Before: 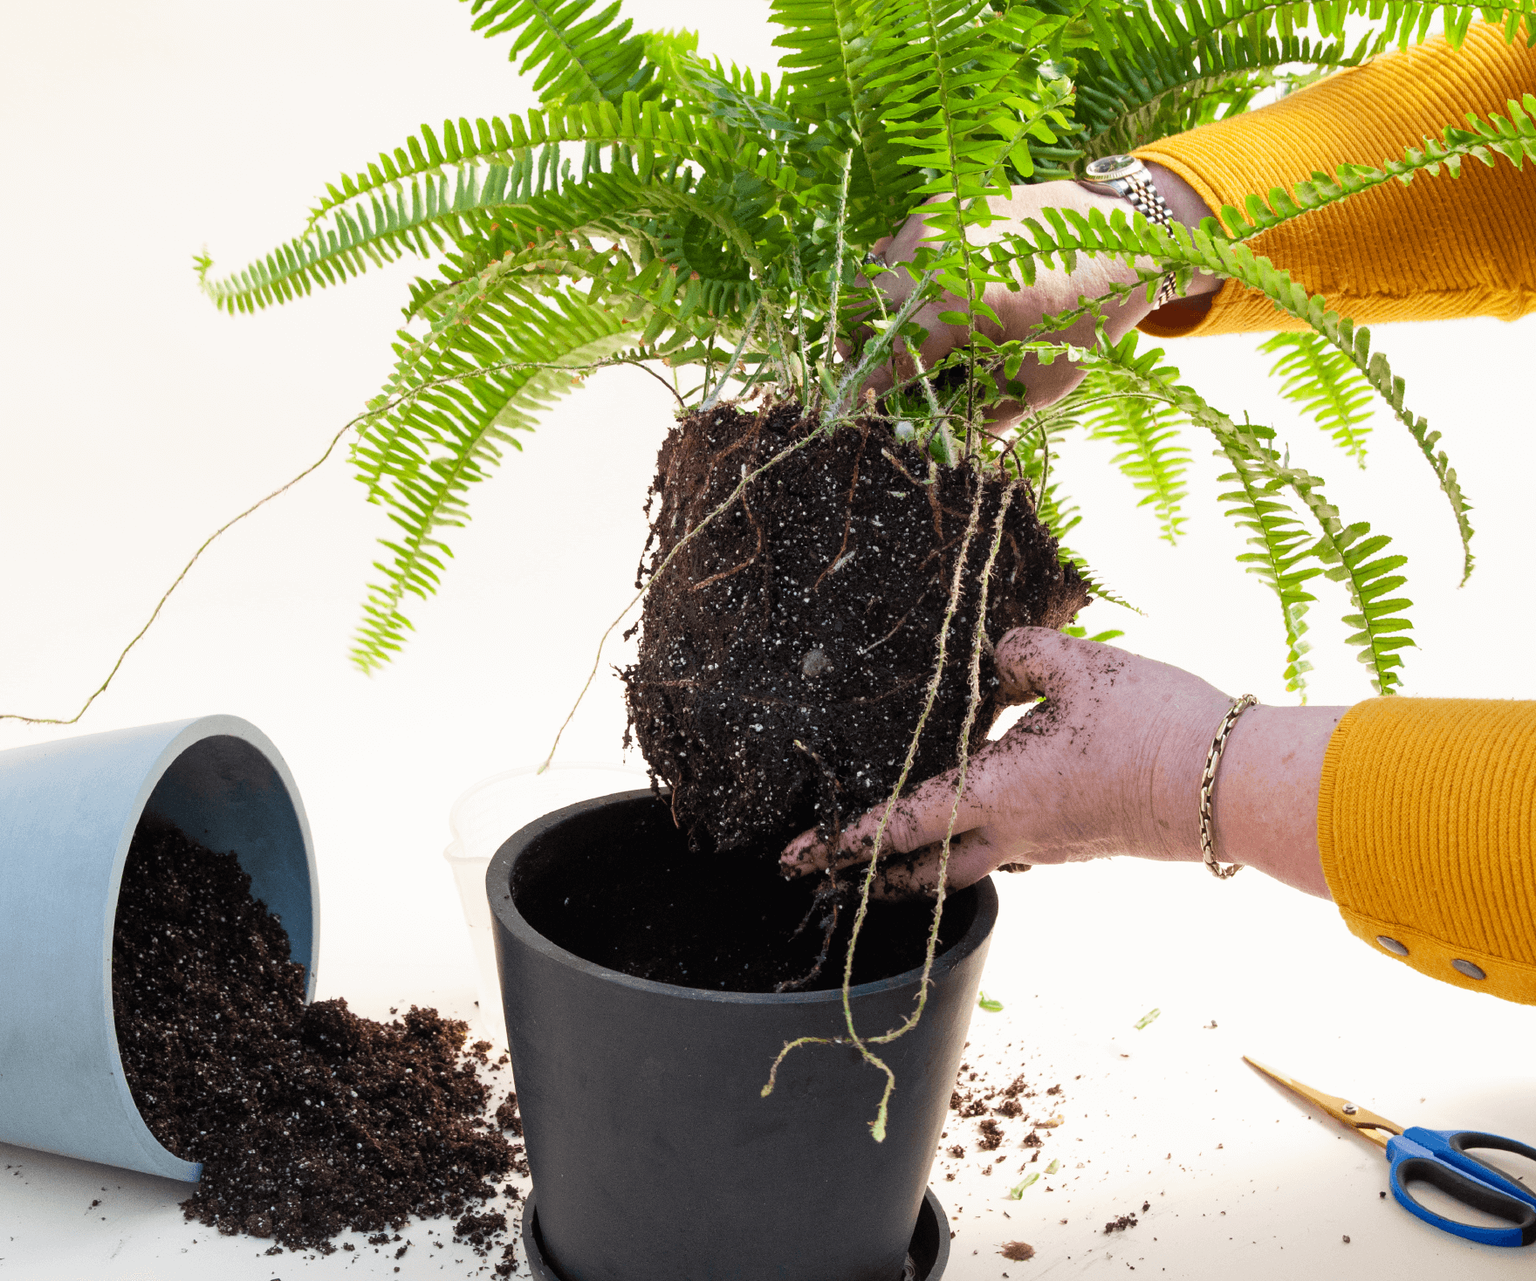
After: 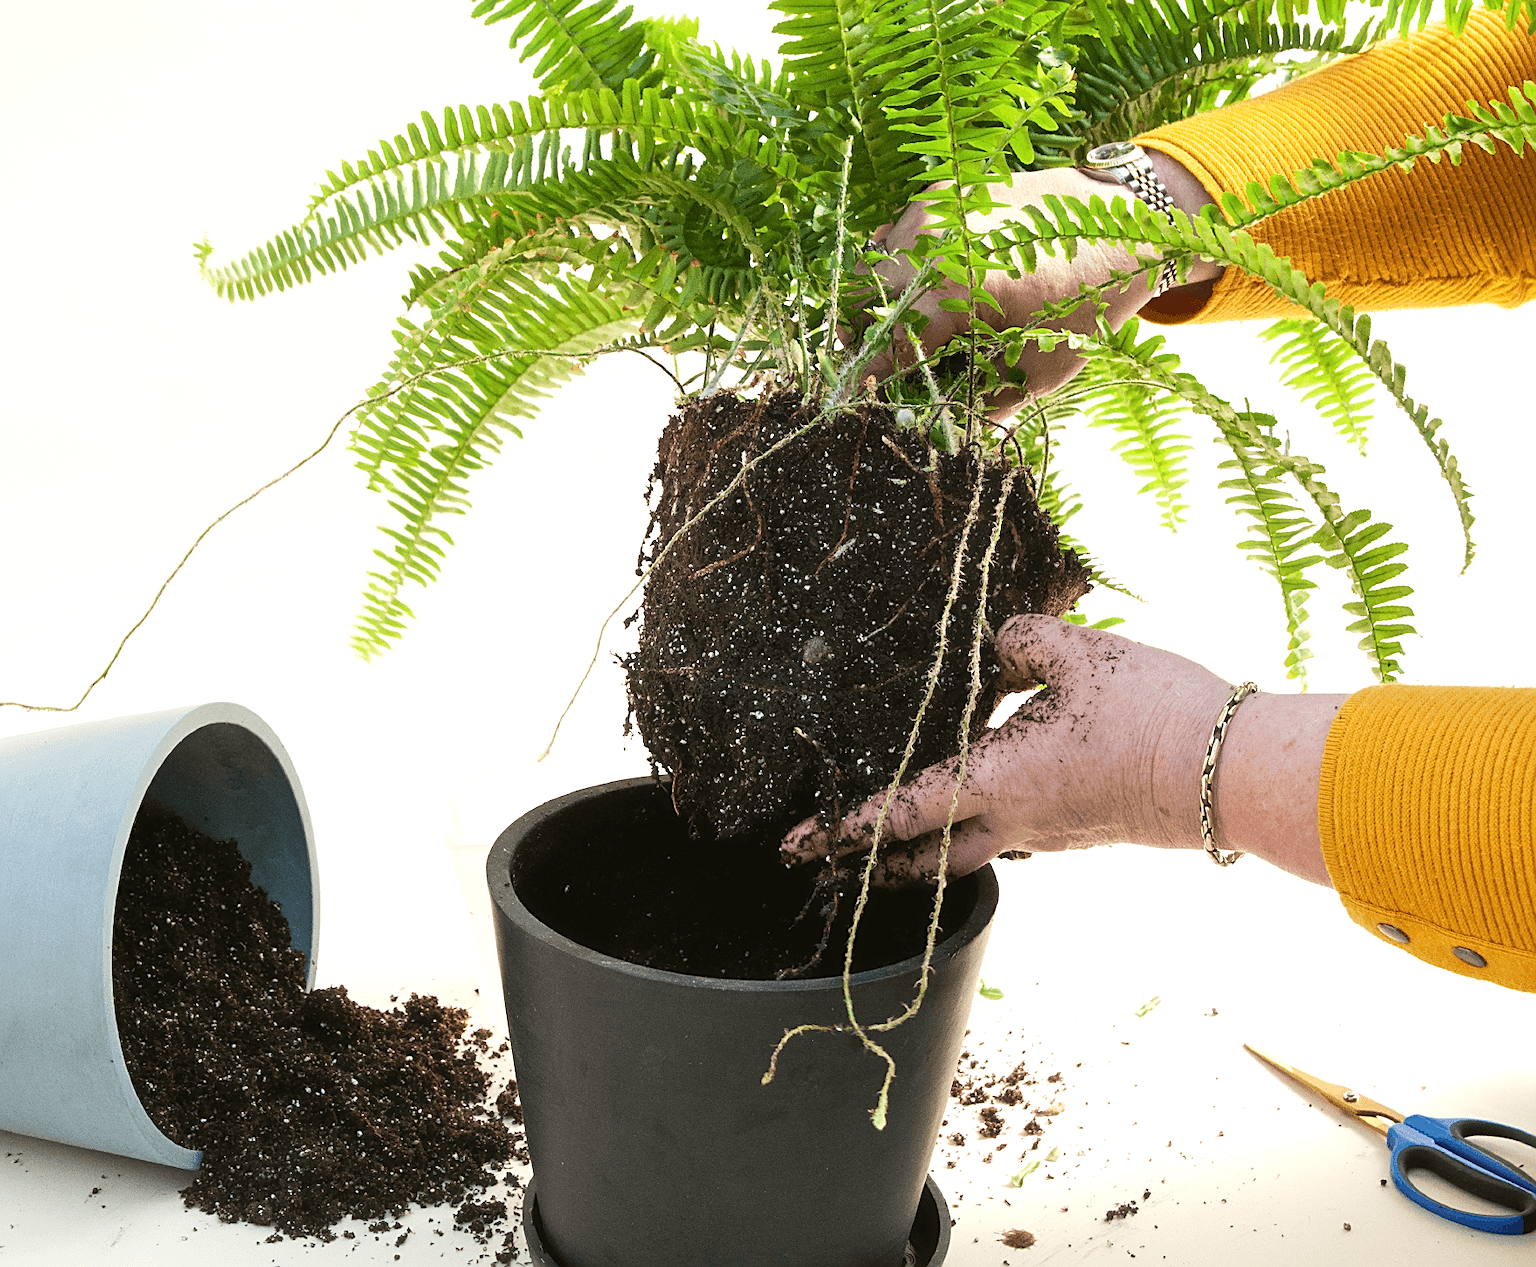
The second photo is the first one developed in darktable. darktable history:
crop: top 1.049%, right 0.001%
haze removal: strength -0.05
exposure: exposure -0.021 EV, compensate highlight preservation false
color balance: mode lift, gamma, gain (sRGB), lift [1.04, 1, 1, 0.97], gamma [1.01, 1, 1, 0.97], gain [0.96, 1, 1, 0.97]
rotate and perspective: automatic cropping original format, crop left 0, crop top 0
sharpen: on, module defaults
tone equalizer: -8 EV -0.417 EV, -7 EV -0.389 EV, -6 EV -0.333 EV, -5 EV -0.222 EV, -3 EV 0.222 EV, -2 EV 0.333 EV, -1 EV 0.389 EV, +0 EV 0.417 EV, edges refinement/feathering 500, mask exposure compensation -1.57 EV, preserve details no
